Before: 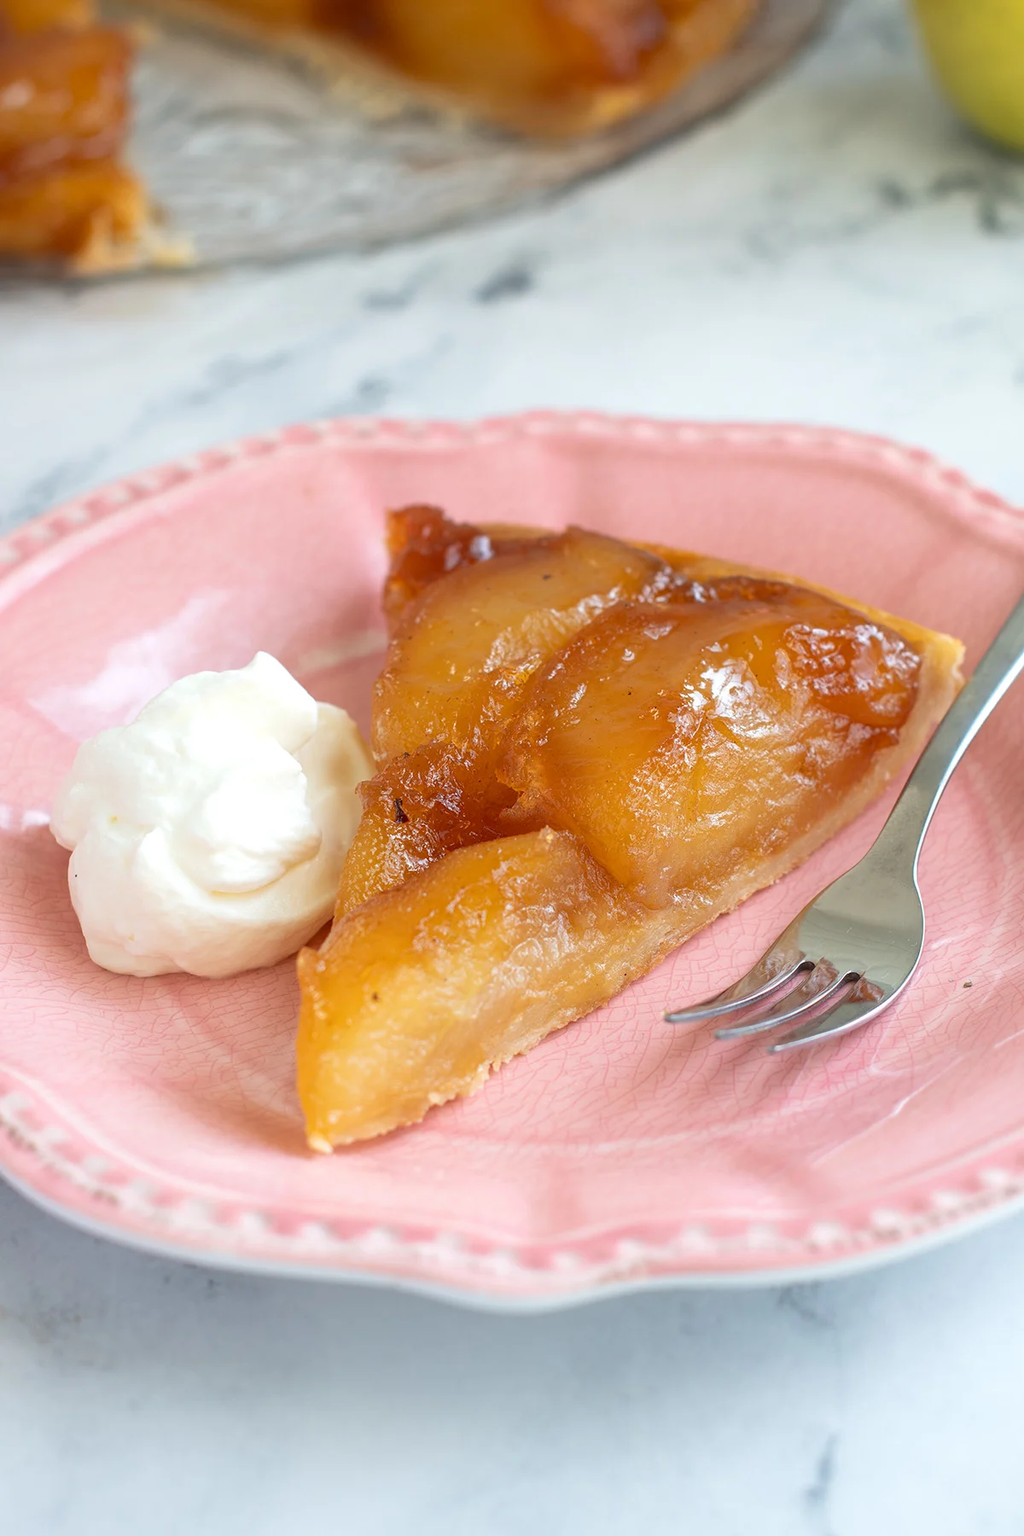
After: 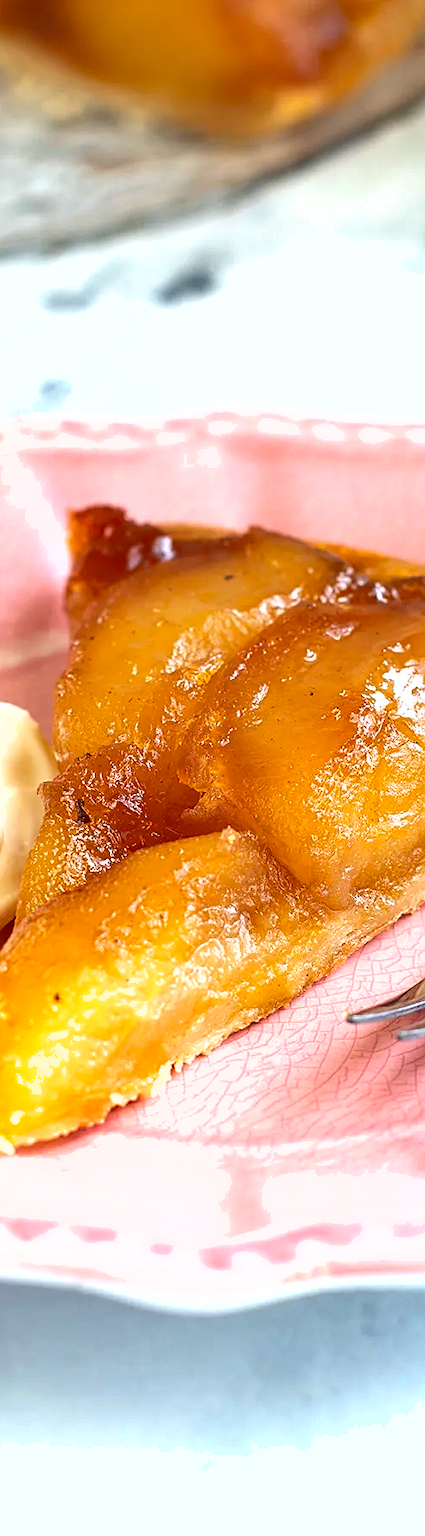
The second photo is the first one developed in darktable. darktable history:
color balance rgb: linear chroma grading › shadows -2.282%, linear chroma grading › highlights -14.073%, linear chroma grading › global chroma -9.573%, linear chroma grading › mid-tones -10.12%, perceptual saturation grading › global saturation 0.709%, global vibrance 50.109%
exposure: exposure 0.702 EV, compensate highlight preservation false
crop: left 31.165%, right 27.331%
shadows and highlights: shadows 59.47, soften with gaussian
sharpen: on, module defaults
